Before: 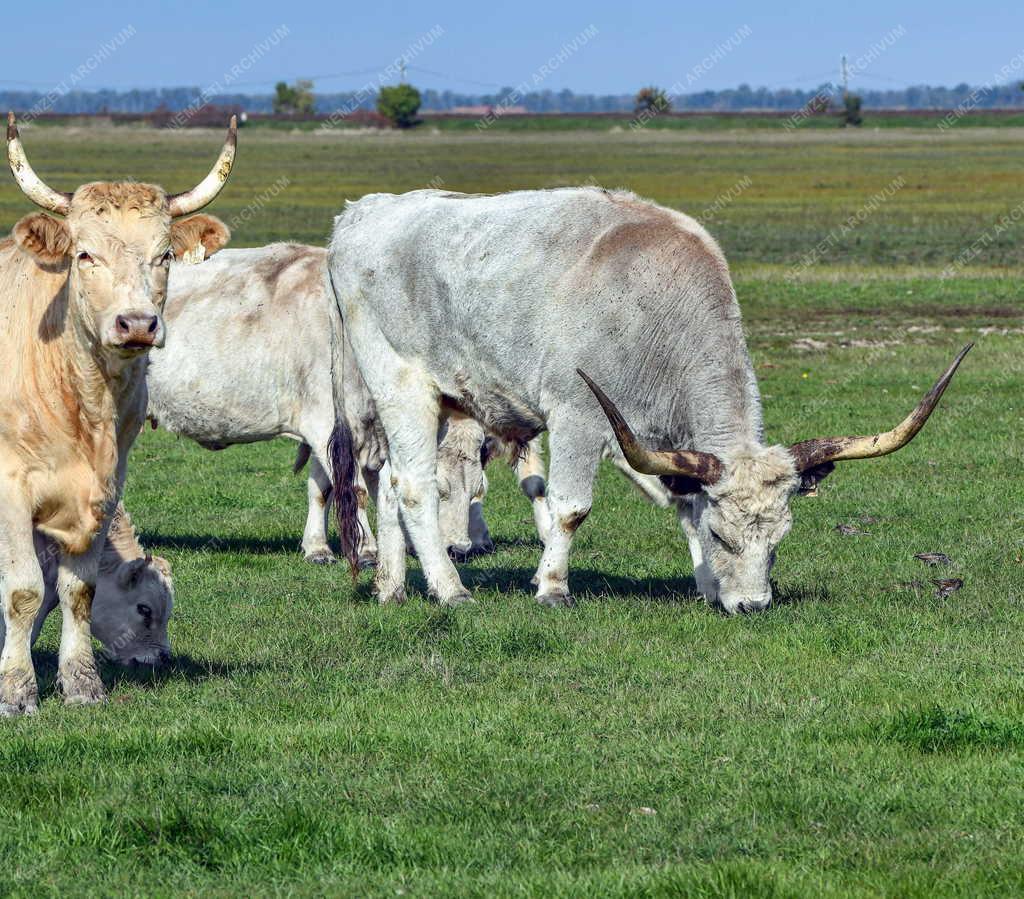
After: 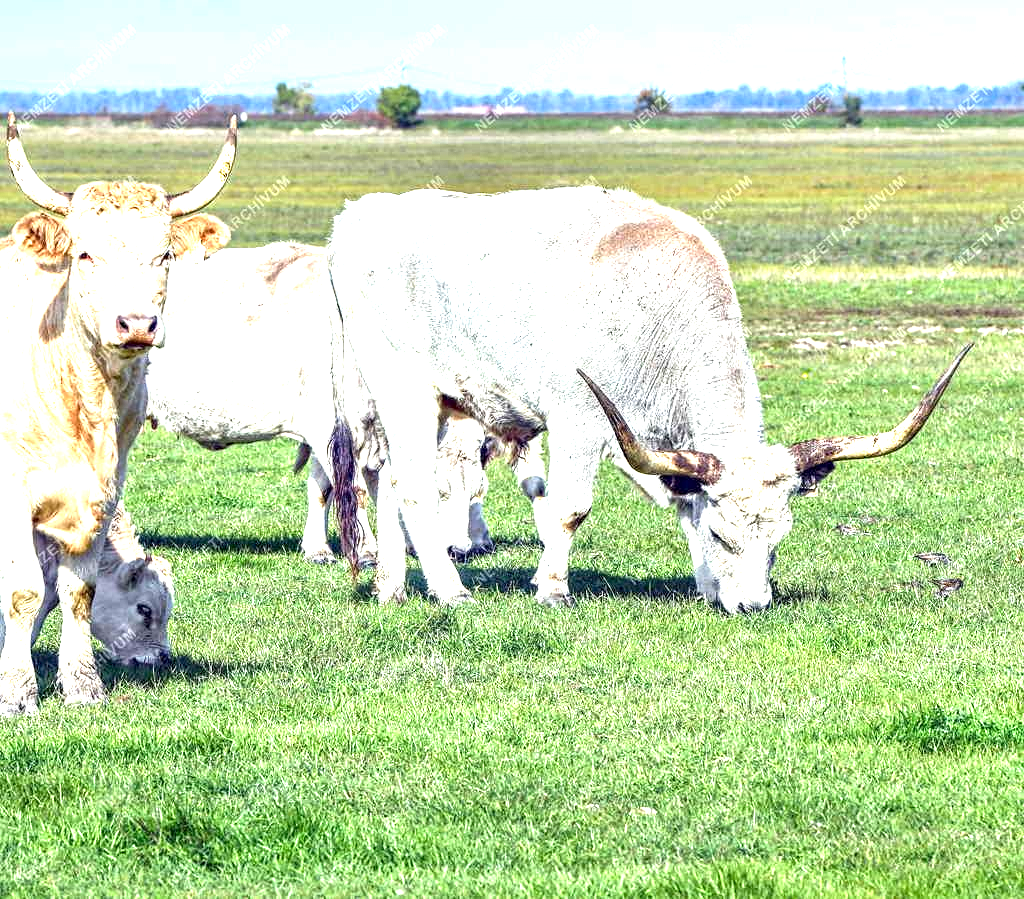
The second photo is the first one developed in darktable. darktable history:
exposure: black level correction 0.001, exposure 1.81 EV, compensate exposure bias true, compensate highlight preservation false
contrast equalizer: octaves 7, y [[0.5, 0.5, 0.5, 0.512, 0.552, 0.62], [0.5 ×6], [0.5 ×4, 0.504, 0.553], [0 ×6], [0 ×6]]
